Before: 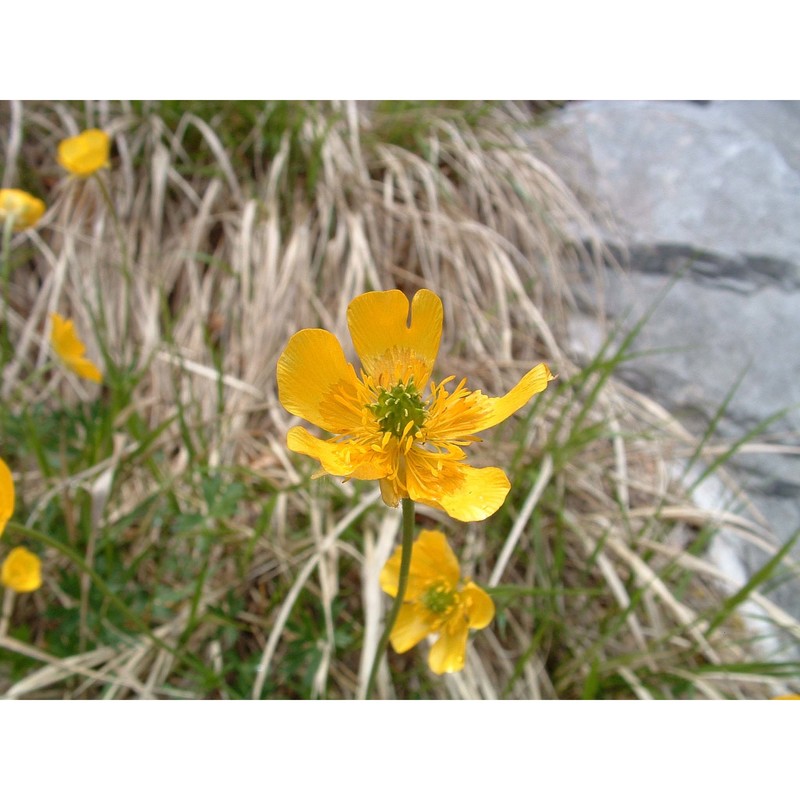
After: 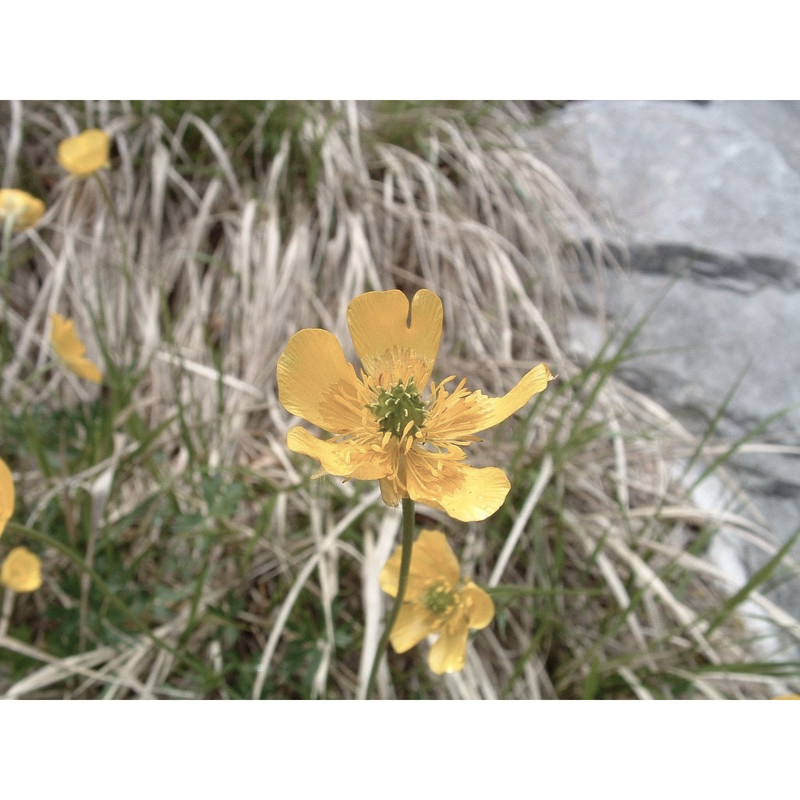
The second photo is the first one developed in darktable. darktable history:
contrast brightness saturation: contrast 0.103, saturation -0.379
